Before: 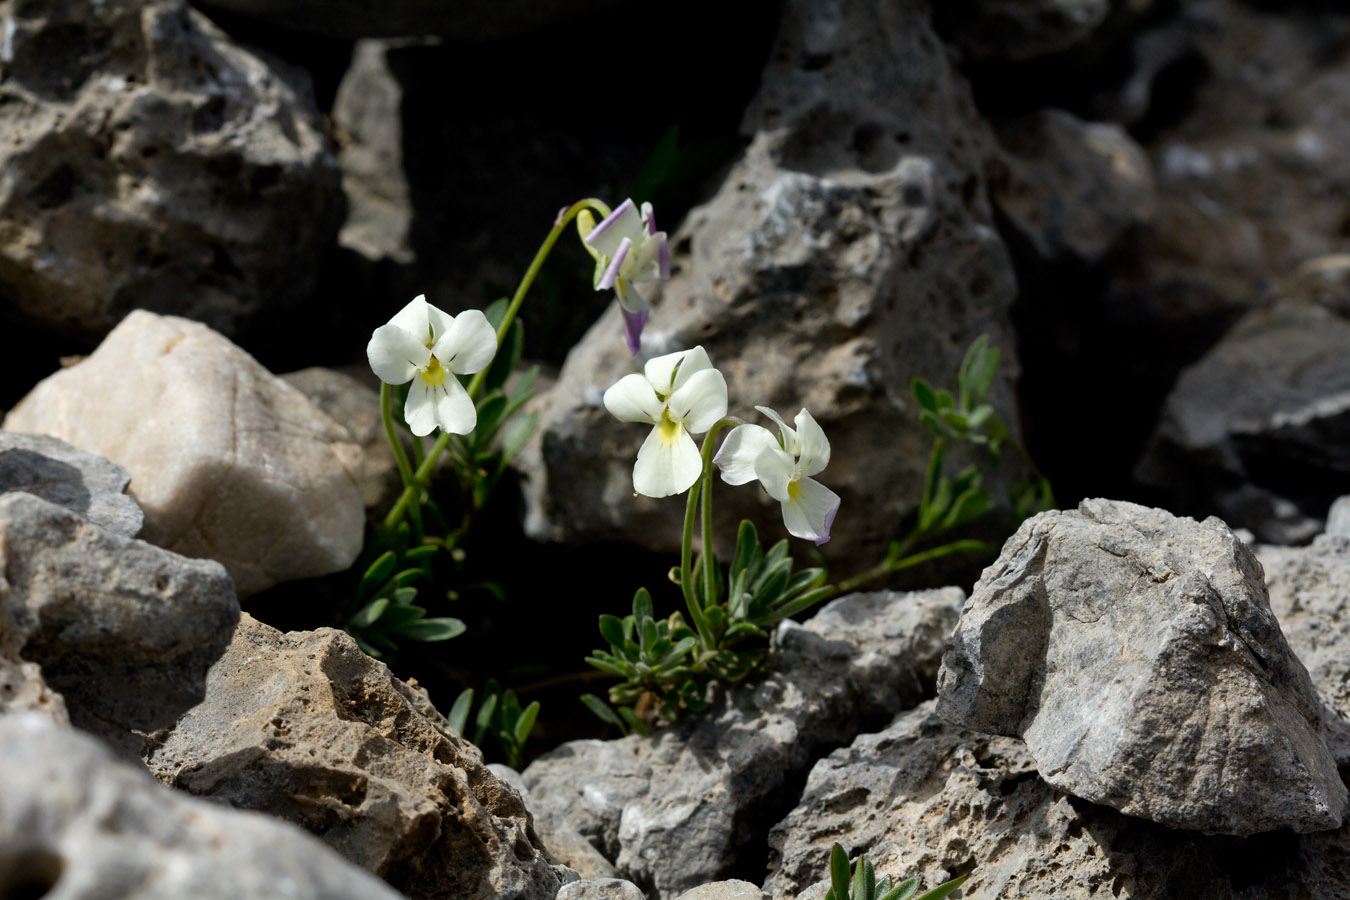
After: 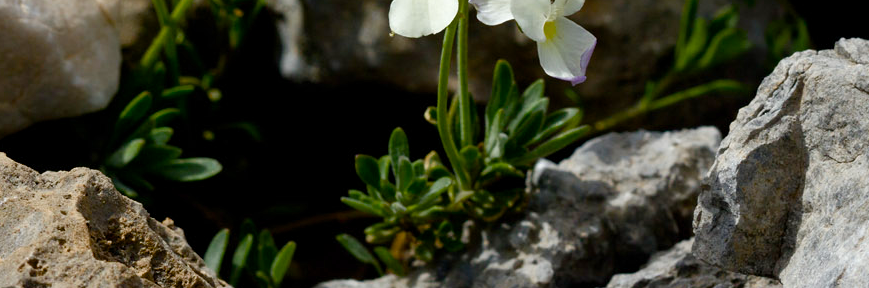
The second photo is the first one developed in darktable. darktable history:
color balance rgb: perceptual saturation grading › global saturation 20%, perceptual saturation grading › highlights -25%, perceptual saturation grading › shadows 50%
crop: left 18.091%, top 51.13%, right 17.525%, bottom 16.85%
